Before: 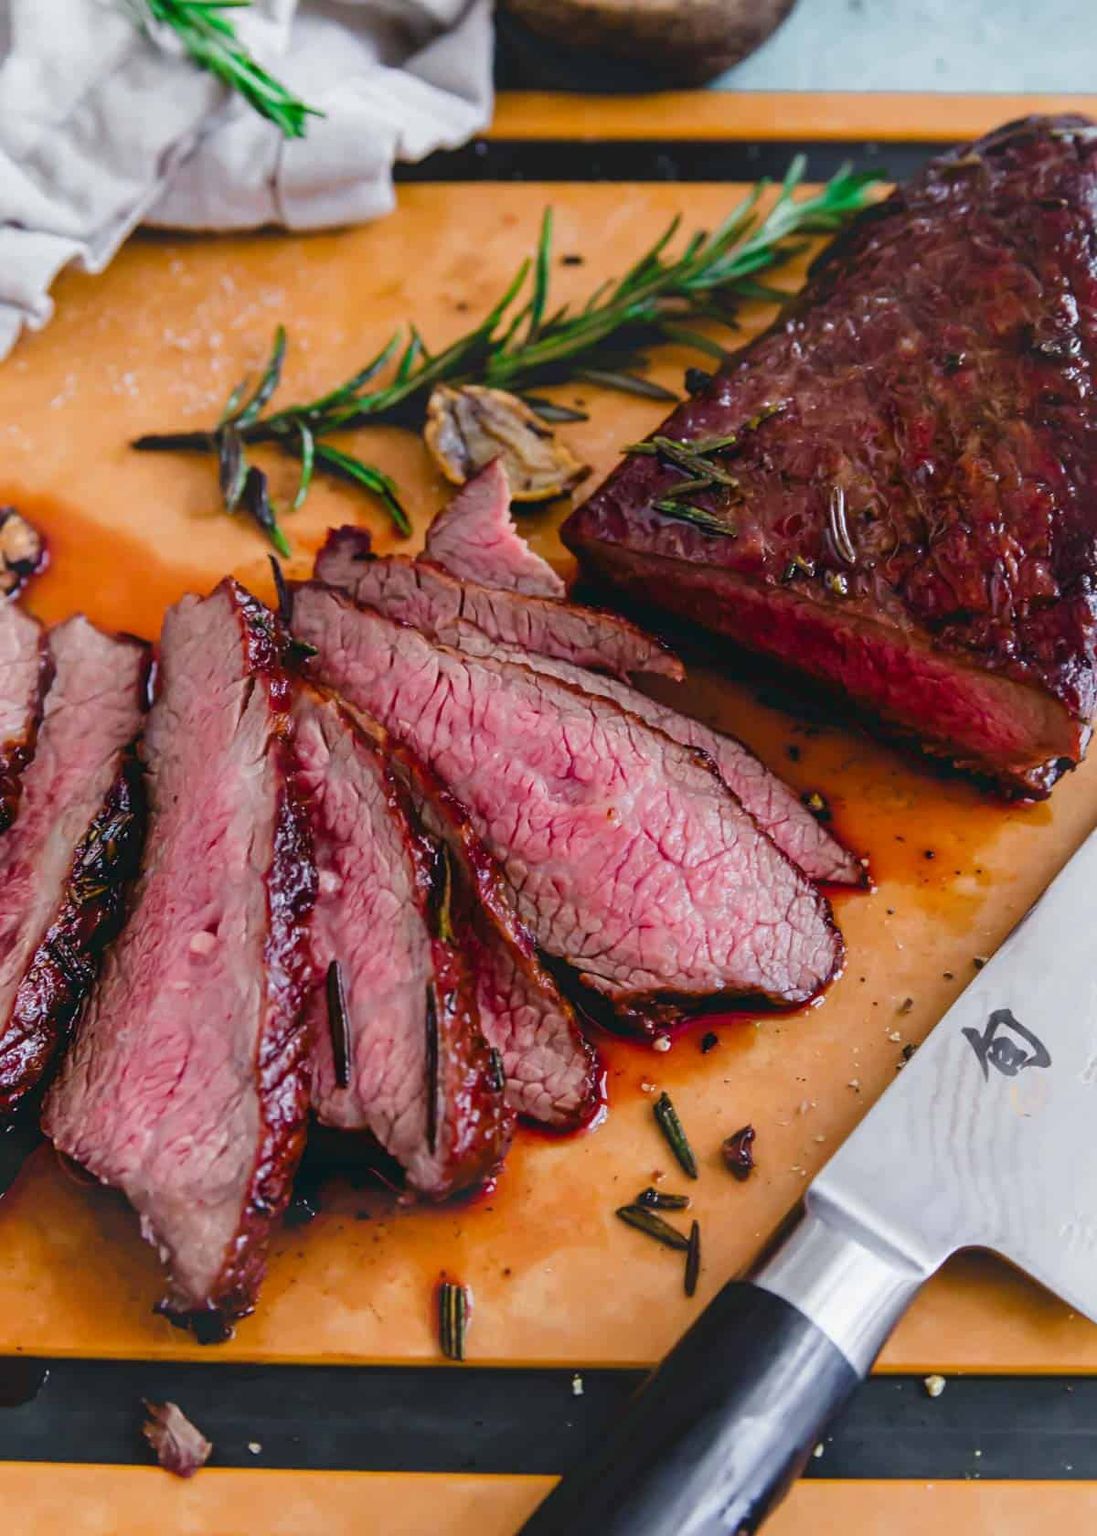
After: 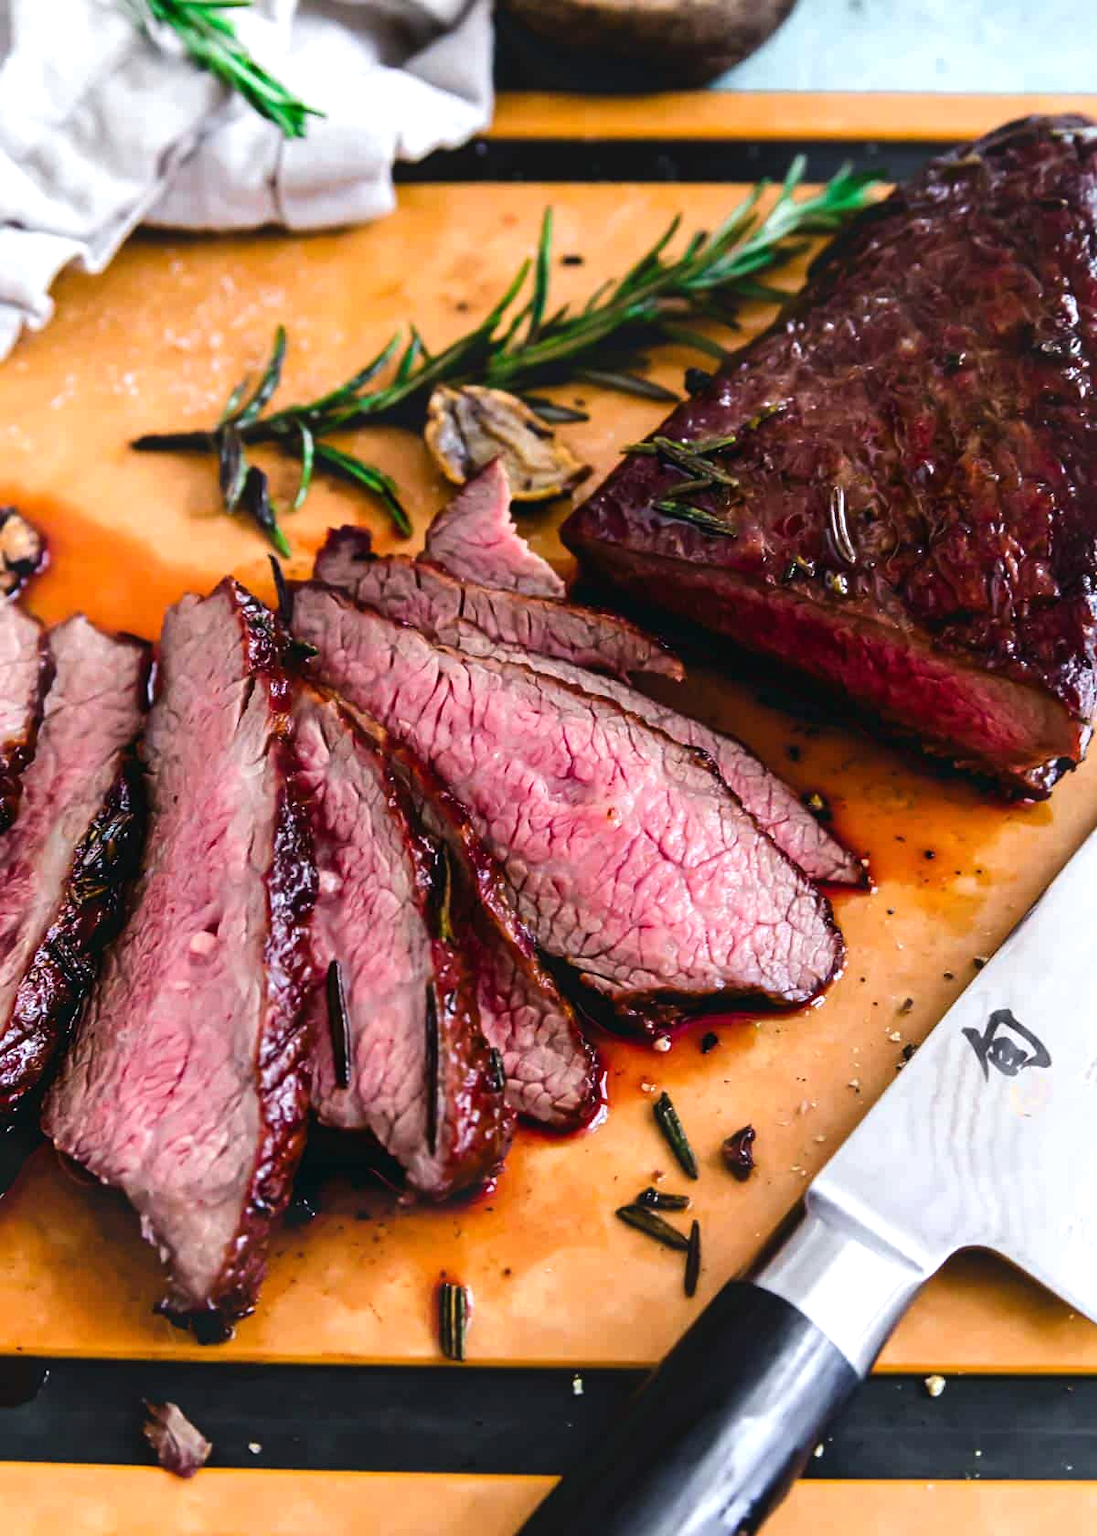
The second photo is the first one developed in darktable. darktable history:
tone equalizer: -8 EV -0.785 EV, -7 EV -0.666 EV, -6 EV -0.614 EV, -5 EV -0.373 EV, -3 EV 0.382 EV, -2 EV 0.6 EV, -1 EV 0.685 EV, +0 EV 0.781 EV, edges refinement/feathering 500, mask exposure compensation -1.57 EV, preserve details no
